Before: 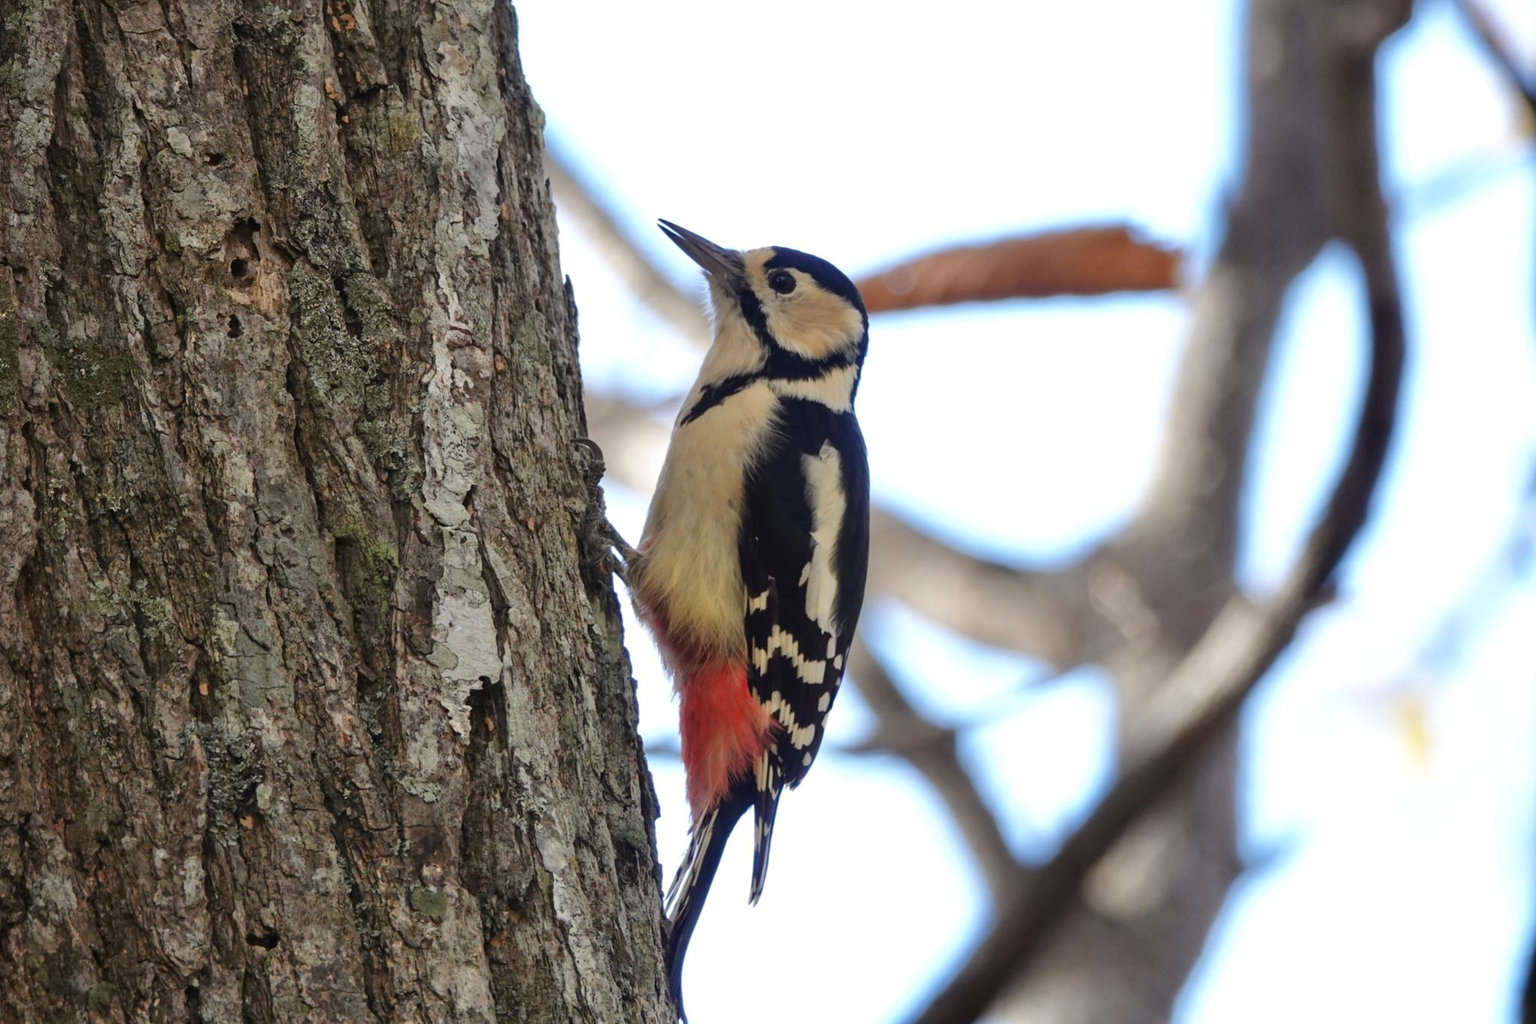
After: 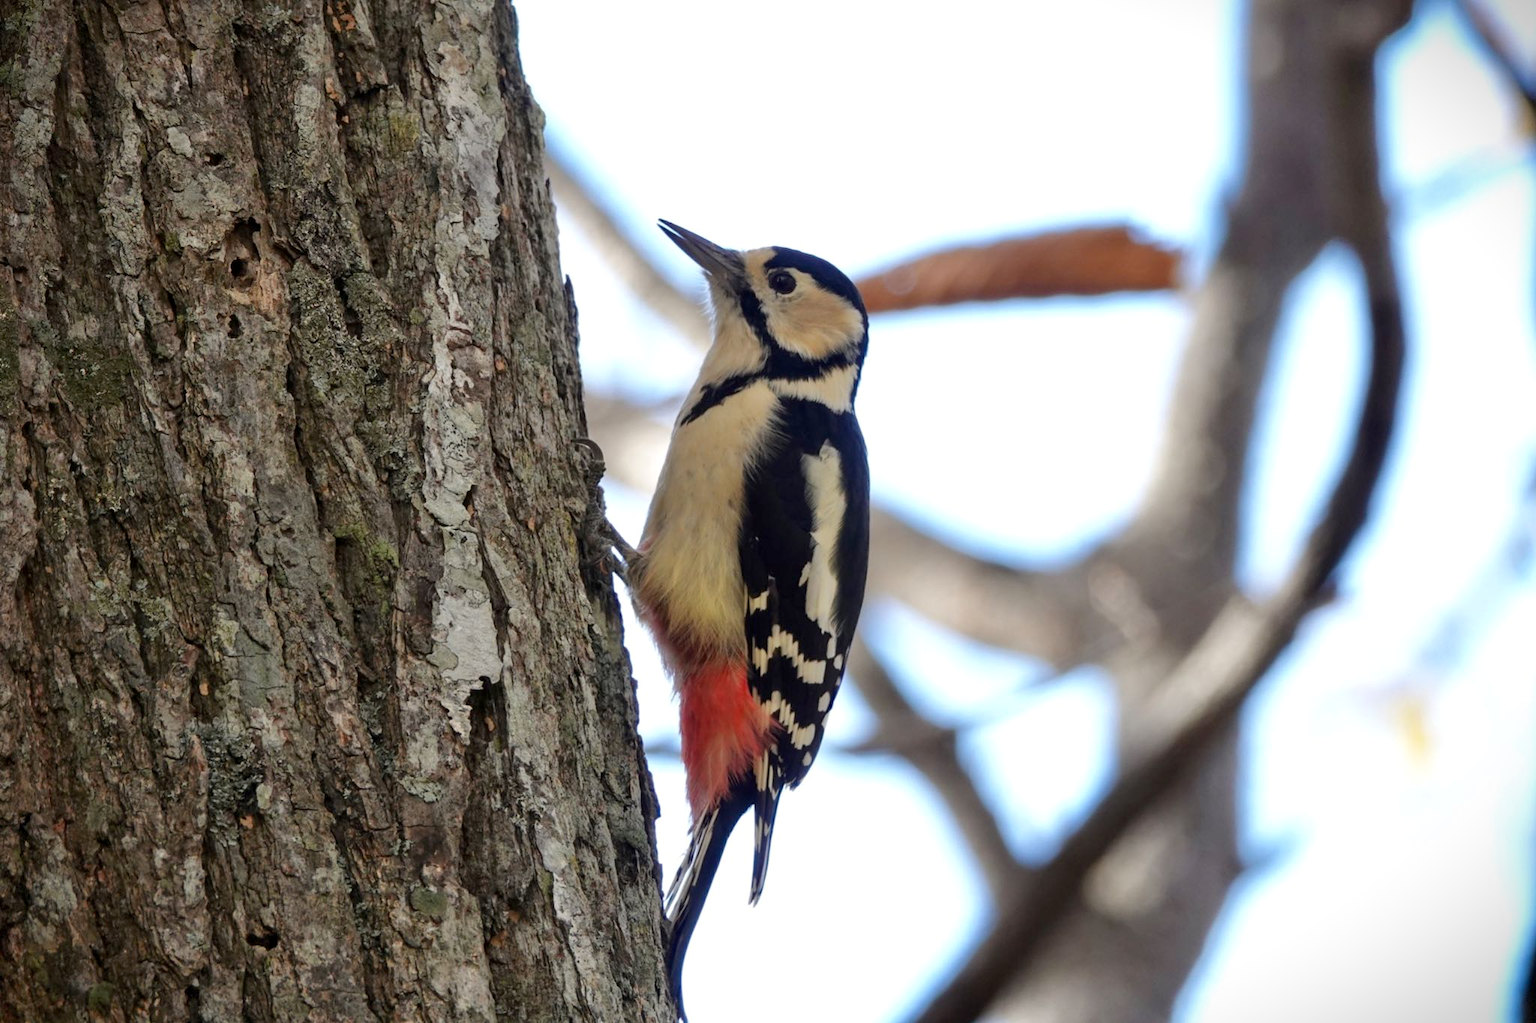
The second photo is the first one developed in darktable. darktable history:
vignetting: fall-off start 99.65%, saturation 0.375, width/height ratio 1.308, dithering 8-bit output
exposure: black level correction 0.004, exposure 0.016 EV, compensate exposure bias true, compensate highlight preservation false
